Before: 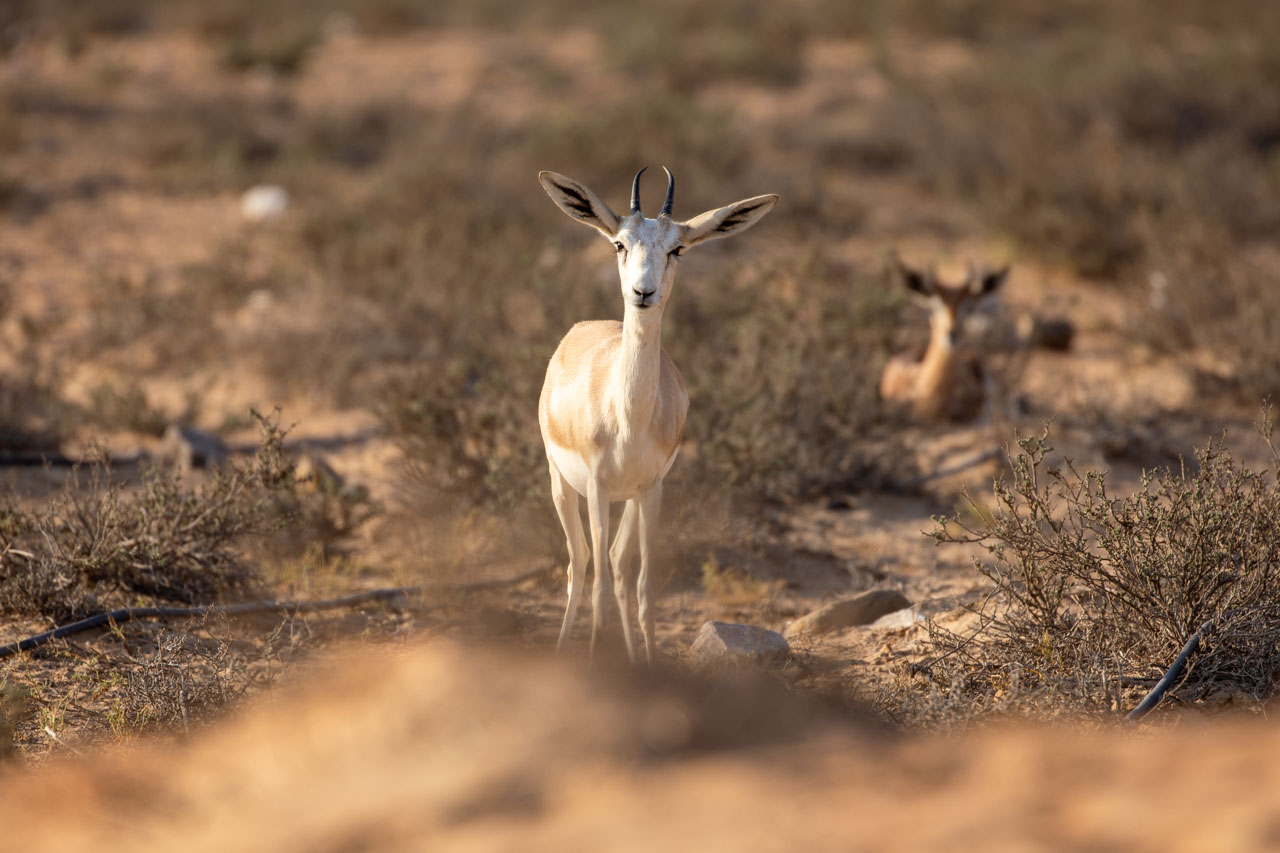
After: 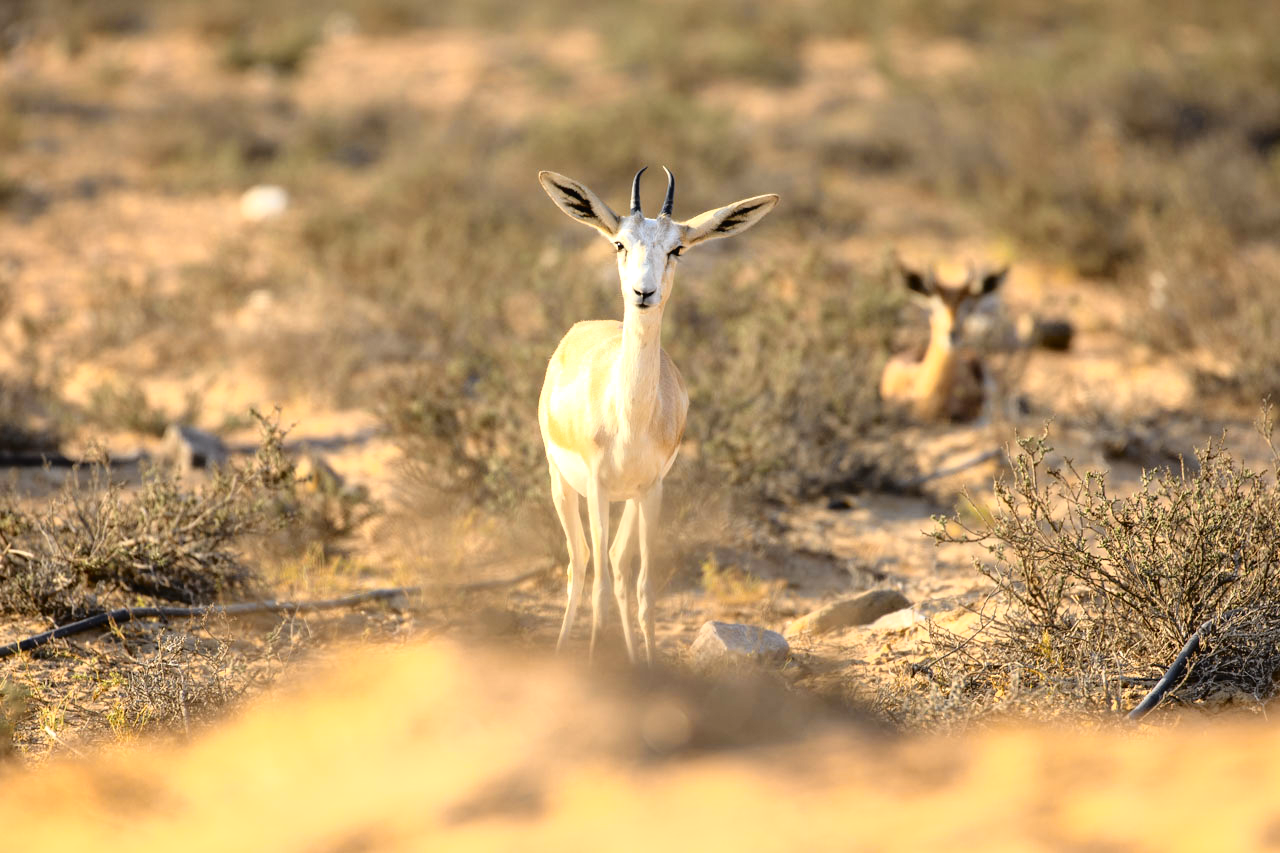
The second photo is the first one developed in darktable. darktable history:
exposure: black level correction 0, exposure 0.7 EV, compensate exposure bias true, compensate highlight preservation false
tone curve: curves: ch0 [(0, 0.013) (0.129, 0.1) (0.327, 0.382) (0.489, 0.573) (0.66, 0.748) (0.858, 0.926) (1, 0.977)]; ch1 [(0, 0) (0.353, 0.344) (0.45, 0.46) (0.498, 0.498) (0.521, 0.512) (0.563, 0.559) (0.592, 0.578) (0.647, 0.657) (1, 1)]; ch2 [(0, 0) (0.333, 0.346) (0.375, 0.375) (0.424, 0.43) (0.476, 0.492) (0.502, 0.502) (0.524, 0.531) (0.579, 0.61) (0.612, 0.644) (0.66, 0.715) (1, 1)], color space Lab, independent channels, preserve colors none
